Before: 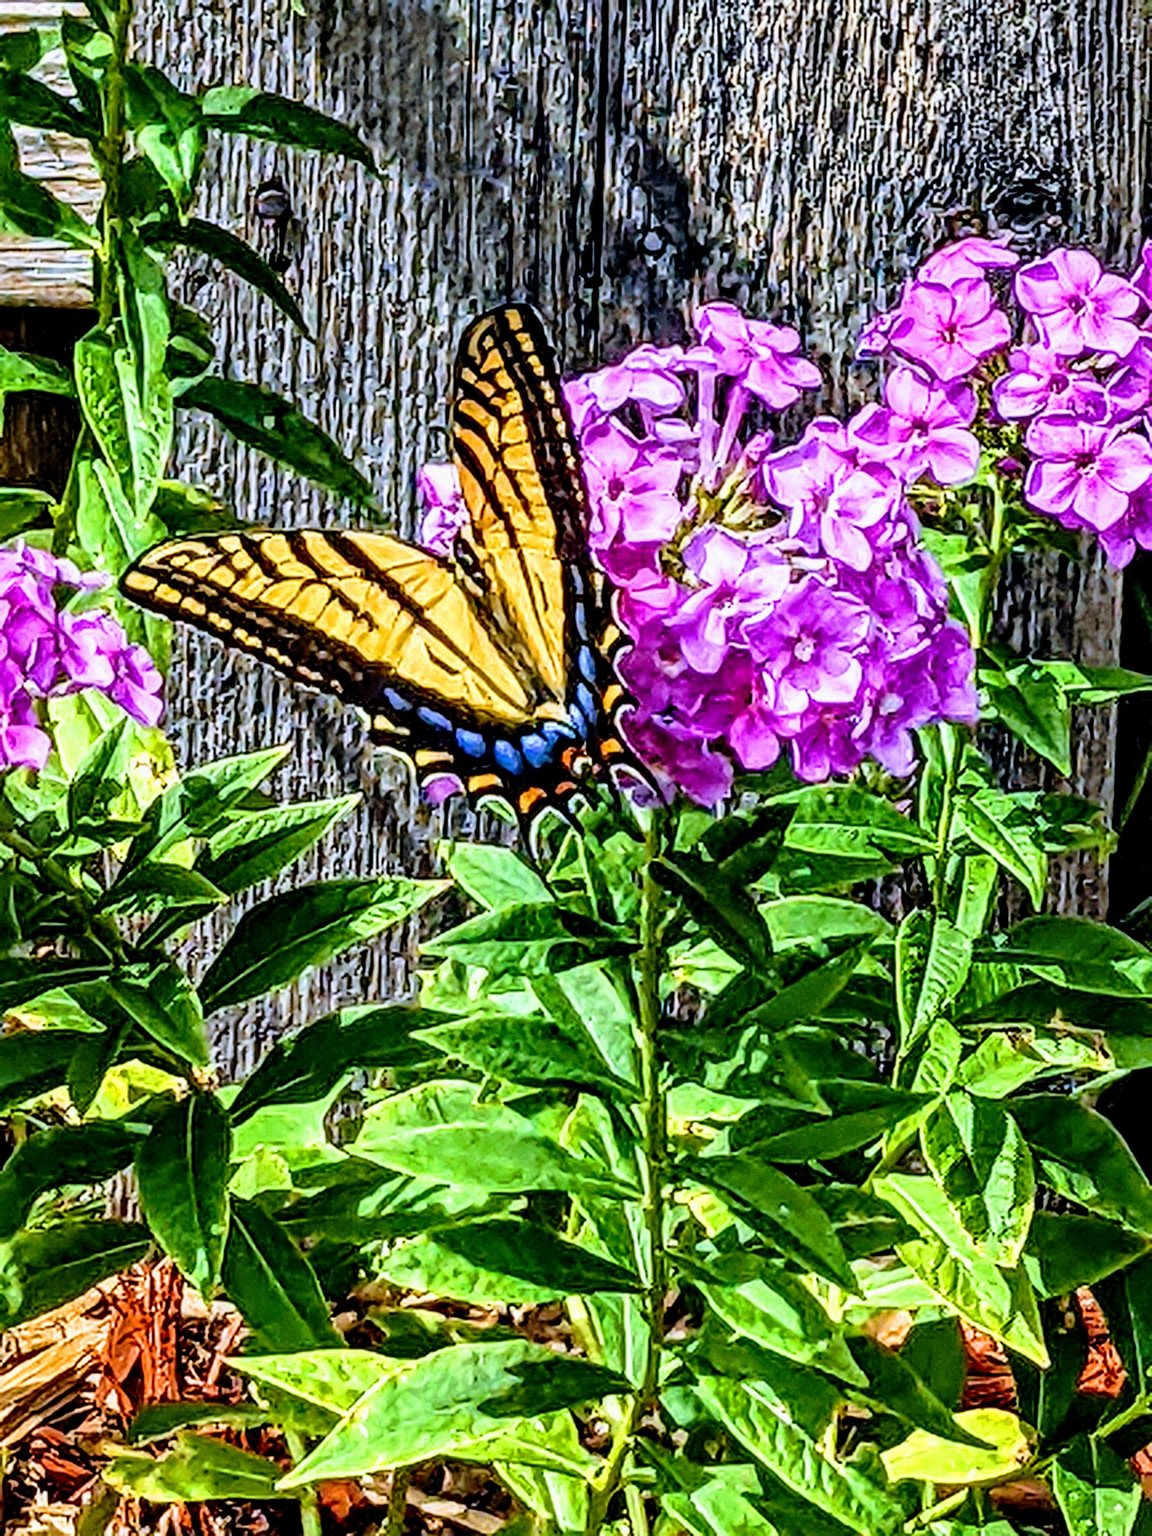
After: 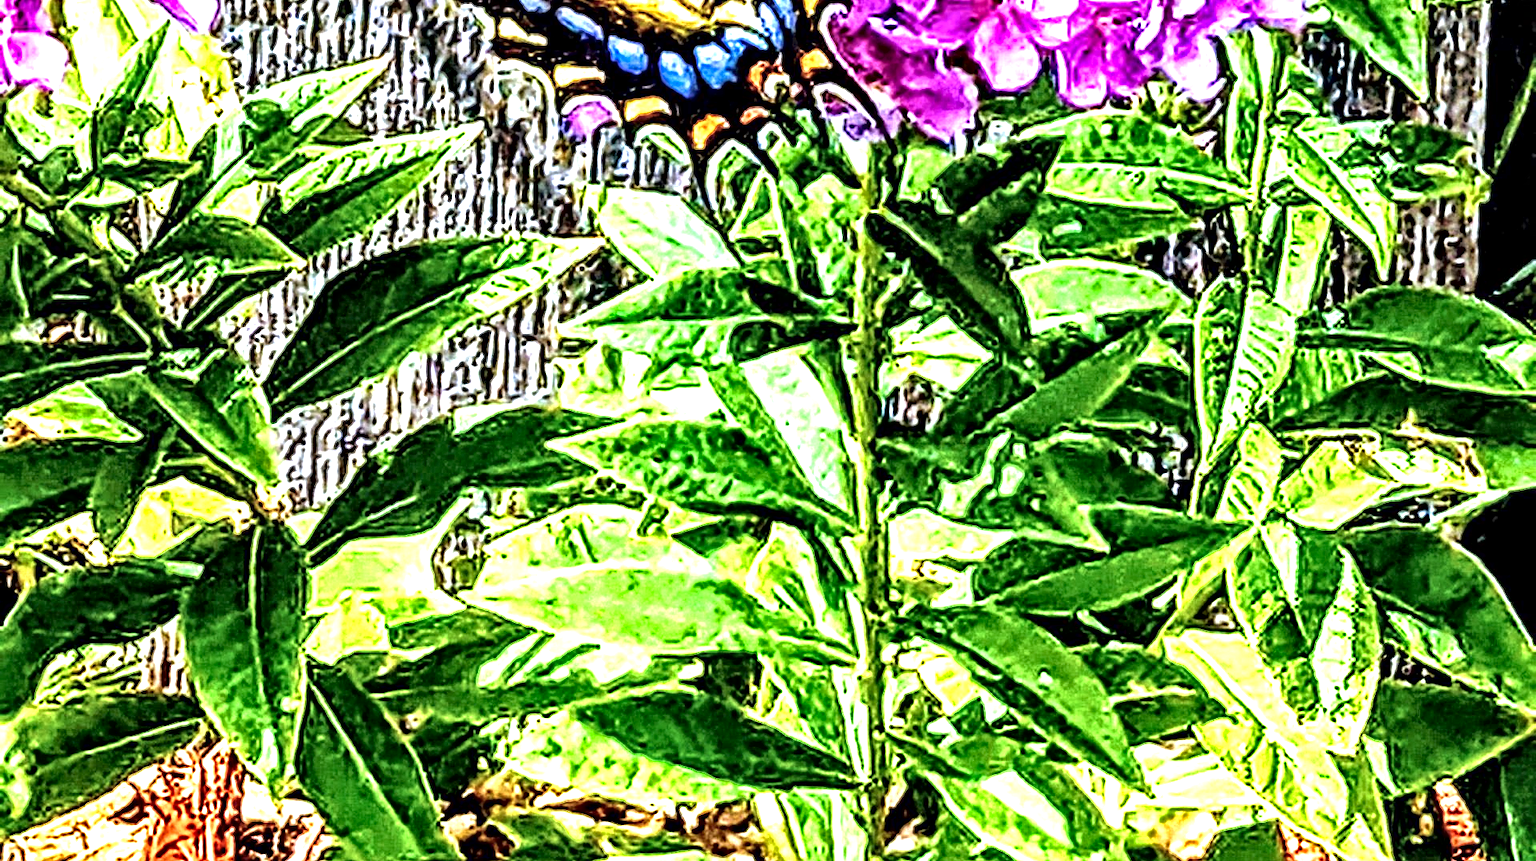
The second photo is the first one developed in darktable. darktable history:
contrast equalizer: y [[0.5, 0.542, 0.583, 0.625, 0.667, 0.708], [0.5 ×6], [0.5 ×6], [0 ×6], [0 ×6]]
crop: top 45.679%, bottom 12.182%
local contrast: mode bilateral grid, contrast 25, coarseness 47, detail 152%, midtone range 0.2
exposure: black level correction 0, exposure 1.474 EV, compensate exposure bias true, compensate highlight preservation false
color zones: curves: ch1 [(0, 0.469) (0.001, 0.469) (0.12, 0.446) (0.248, 0.469) (0.5, 0.5) (0.748, 0.5) (0.999, 0.469) (1, 0.469)]
